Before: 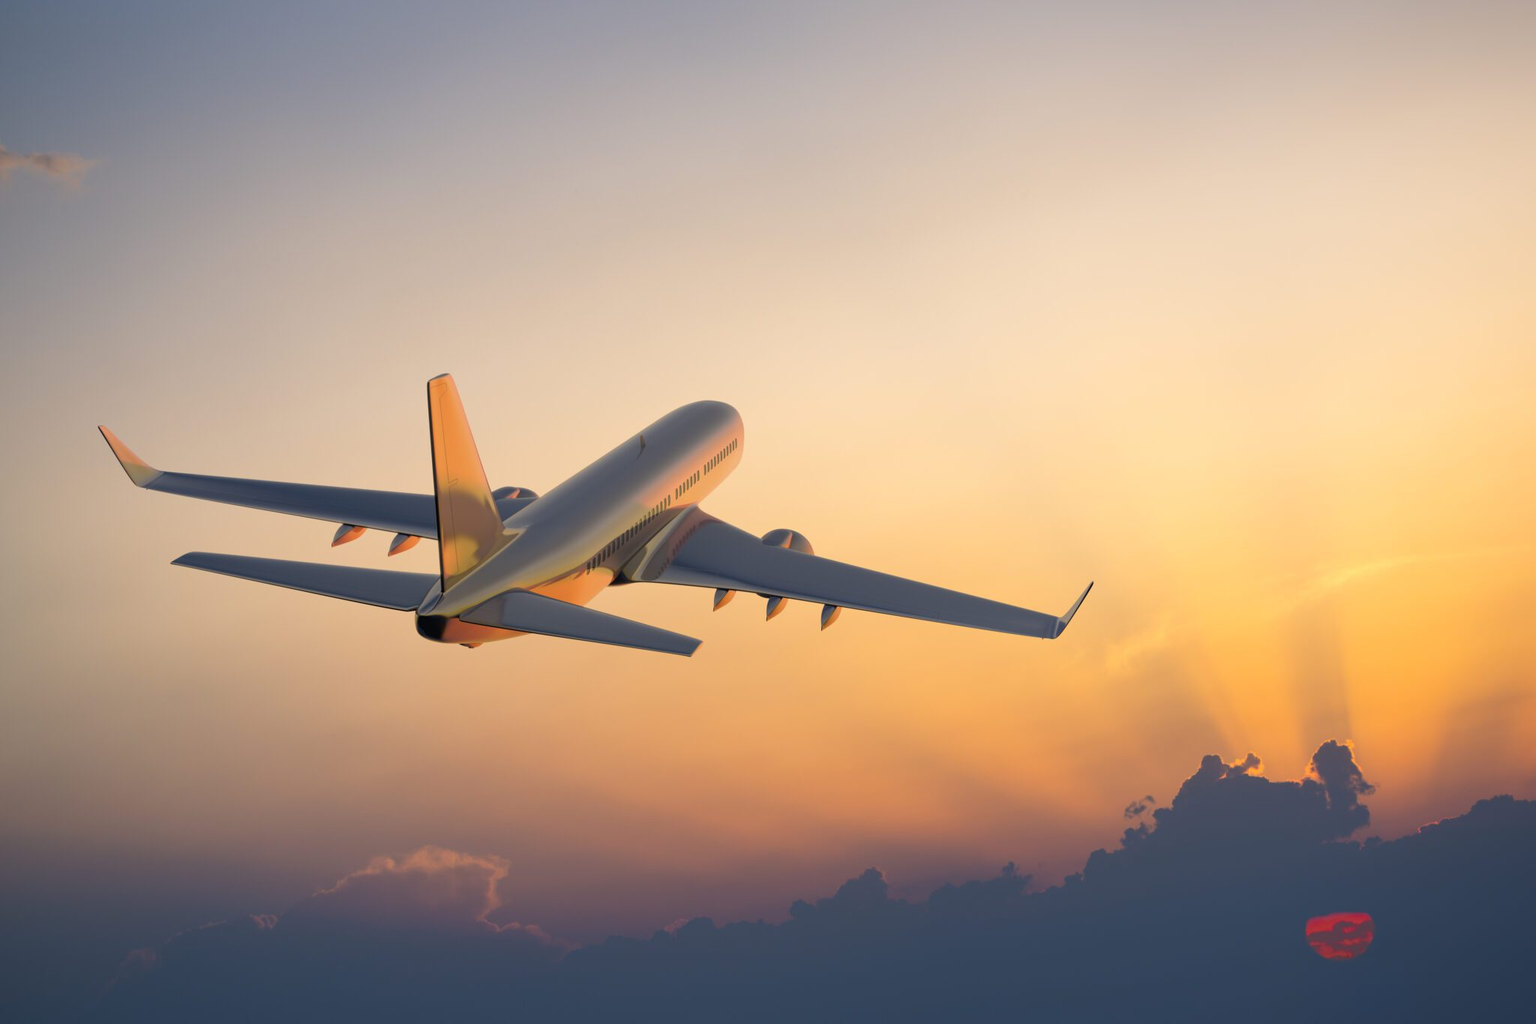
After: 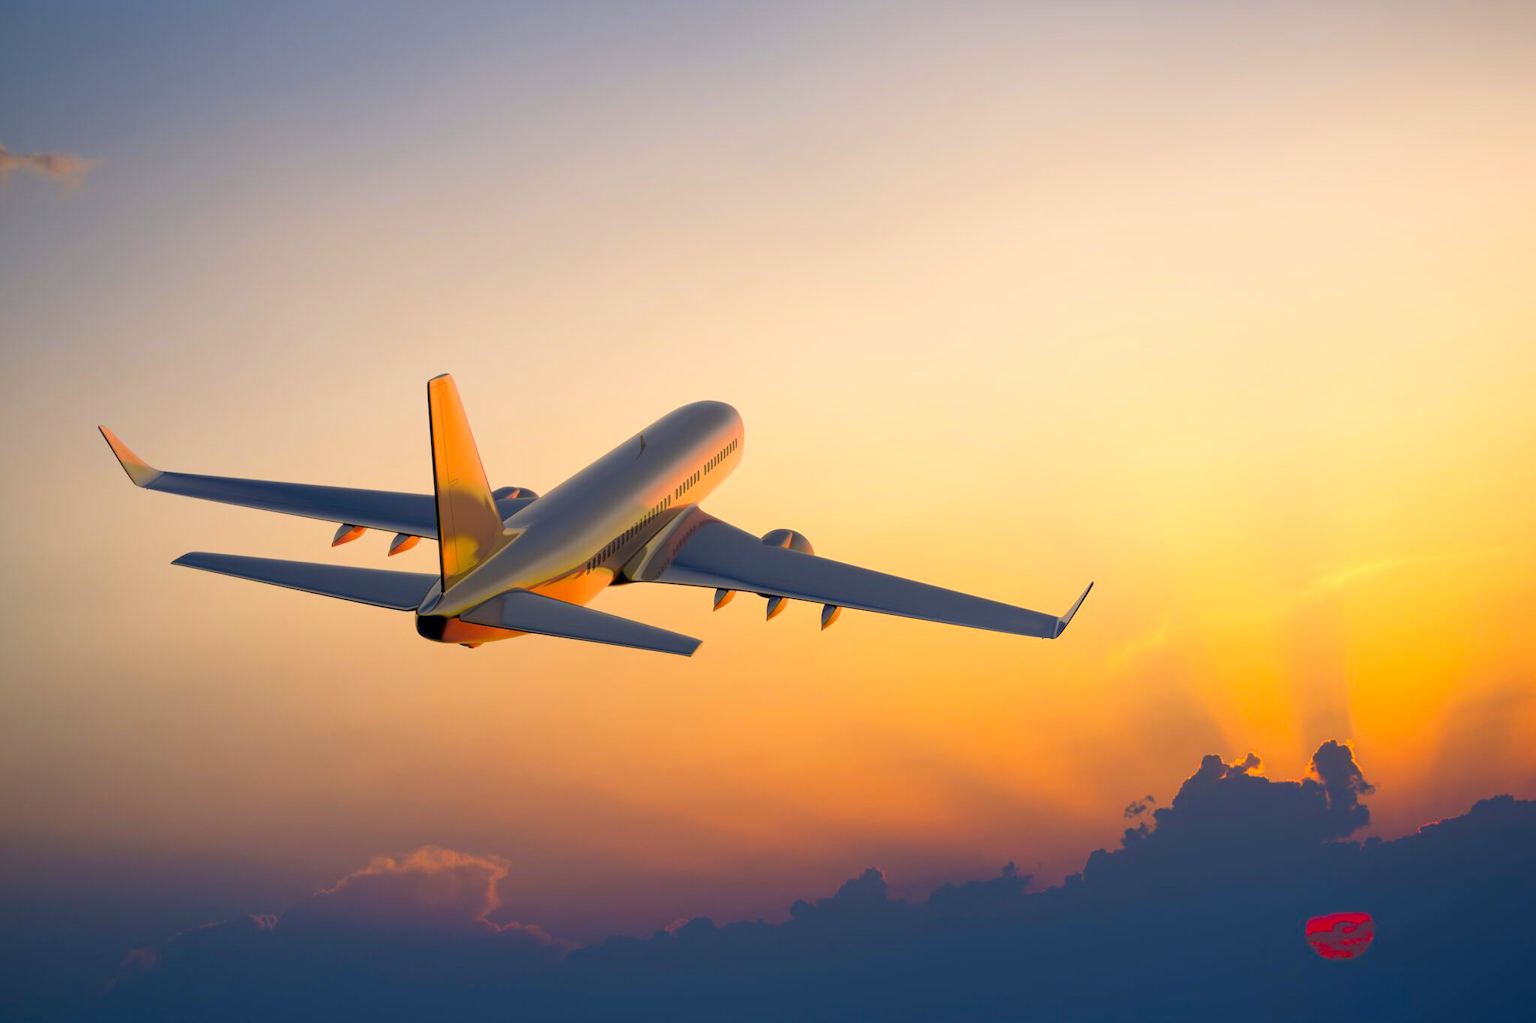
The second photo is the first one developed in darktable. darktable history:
exposure: black level correction 0.009, exposure 0.014 EV, compensate highlight preservation false
contrast brightness saturation: brightness -0.02, saturation 0.35
shadows and highlights: shadows 0, highlights 40
